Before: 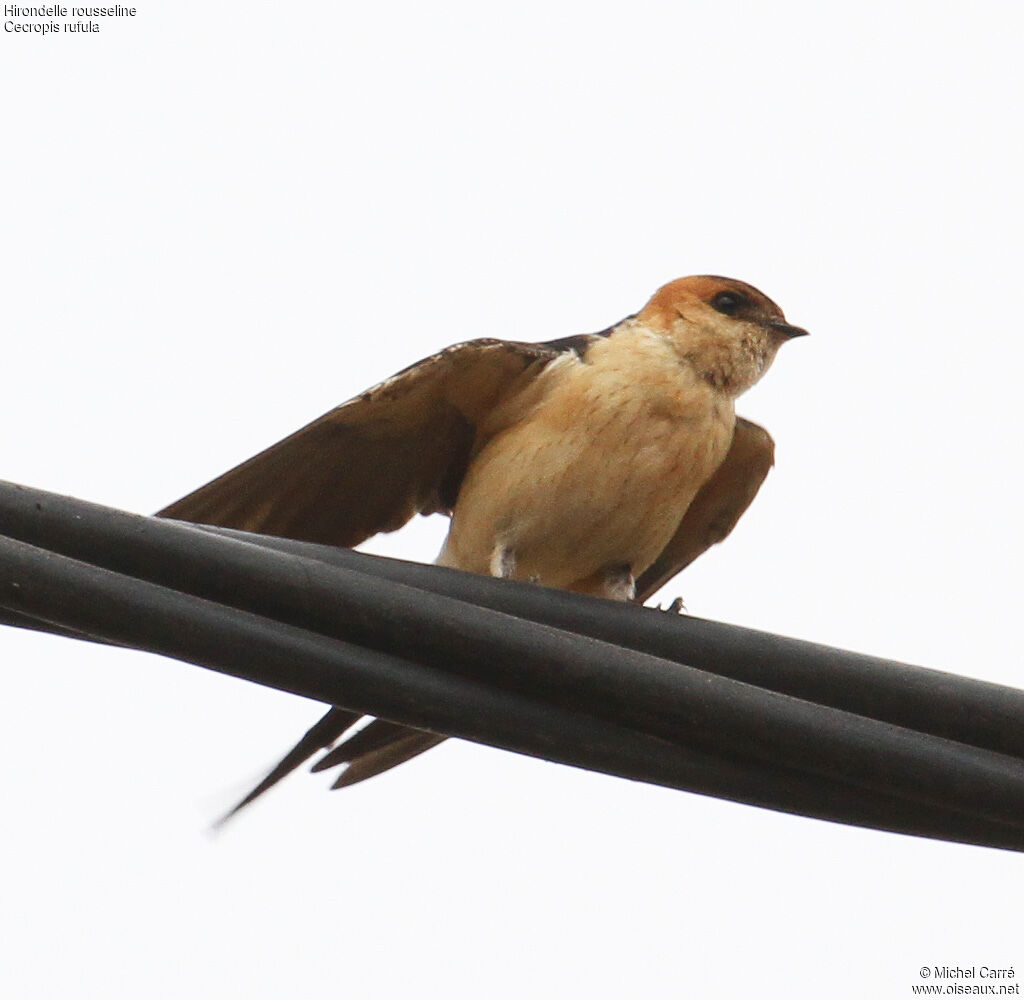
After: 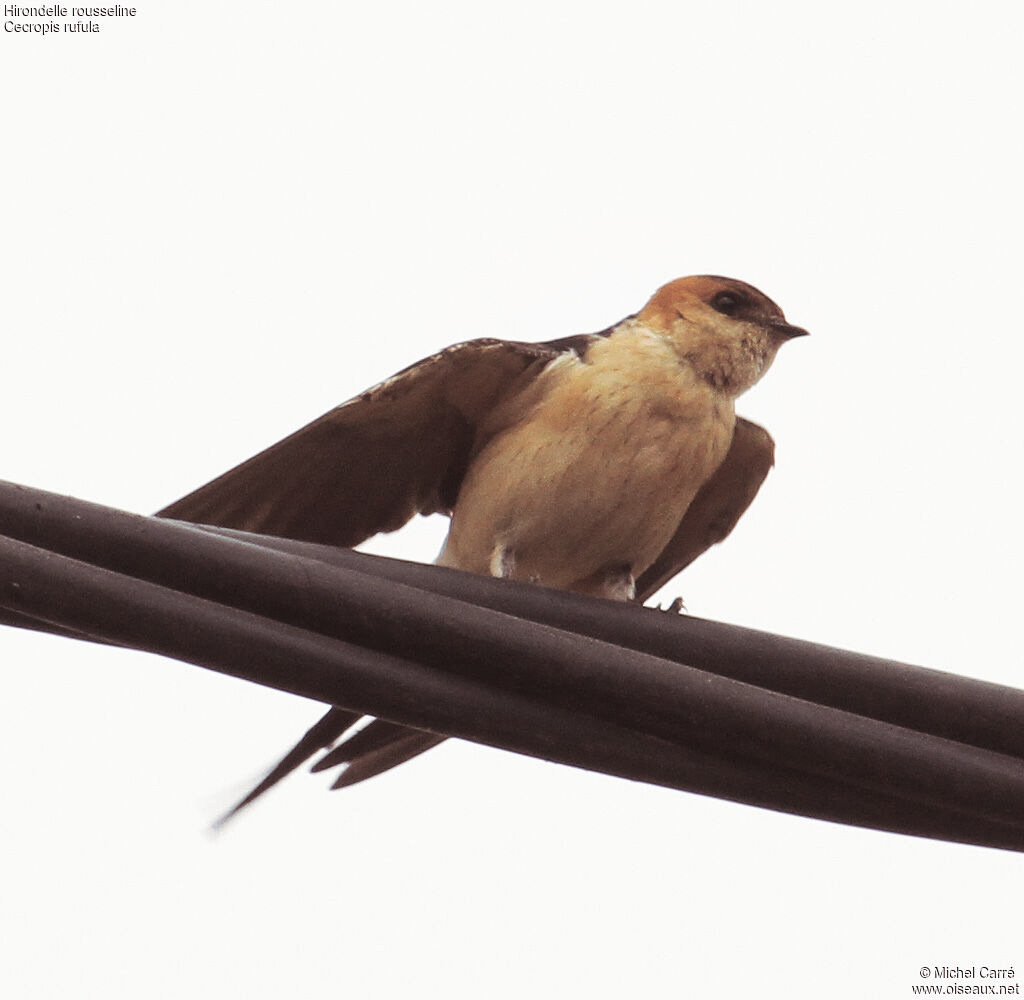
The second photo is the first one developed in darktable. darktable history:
split-toning: shadows › saturation 0.24, highlights › hue 54°, highlights › saturation 0.24
shadows and highlights: shadows 25, highlights -25
